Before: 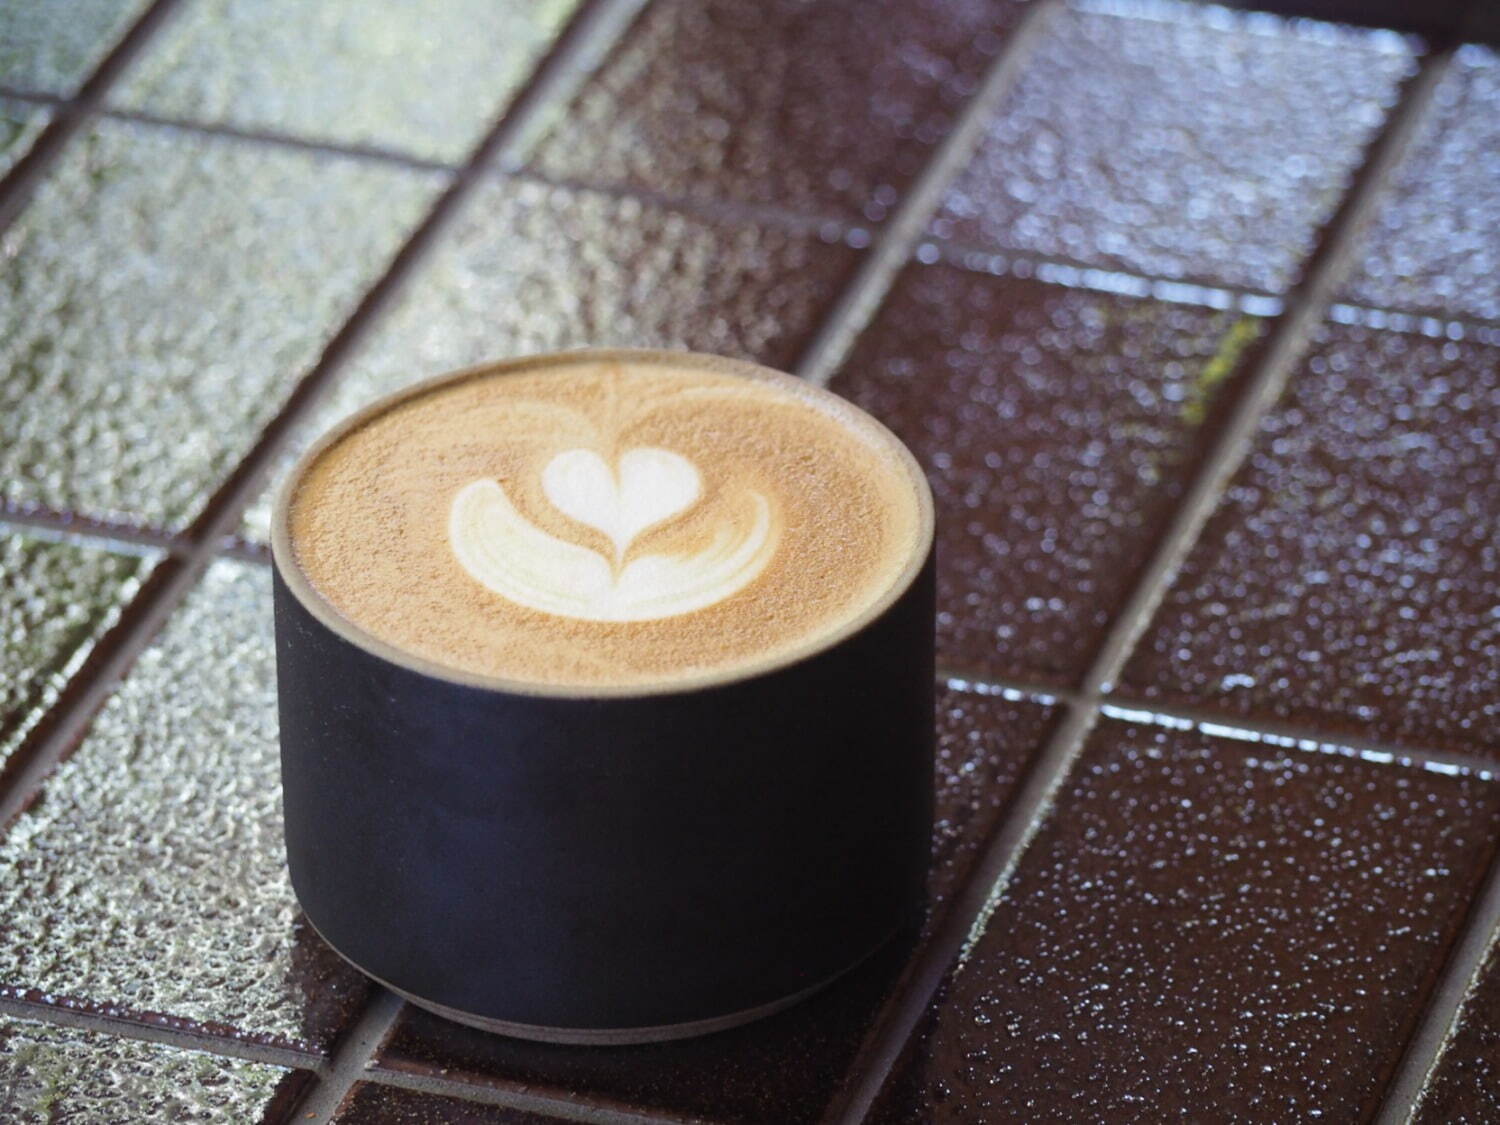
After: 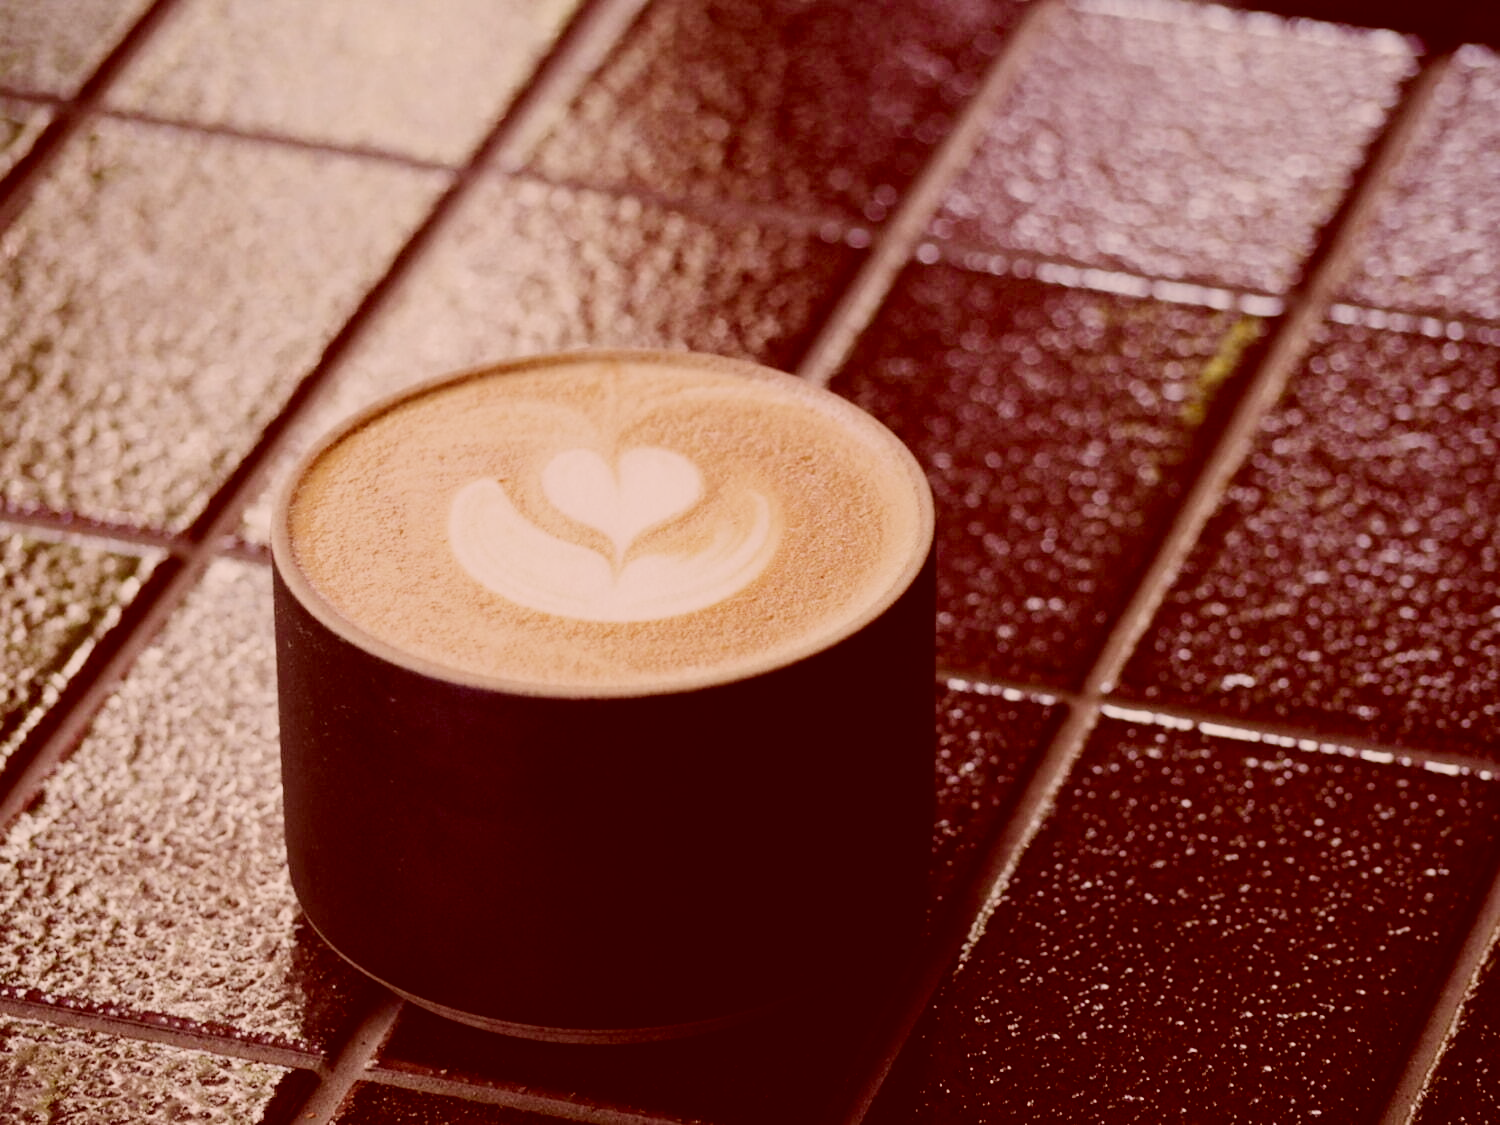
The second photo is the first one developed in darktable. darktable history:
sigmoid: skew -0.2, preserve hue 0%, red attenuation 0.1, red rotation 0.035, green attenuation 0.1, green rotation -0.017, blue attenuation 0.15, blue rotation -0.052, base primaries Rec2020
color correction: highlights a* 9.03, highlights b* 8.71, shadows a* 40, shadows b* 40, saturation 0.8
